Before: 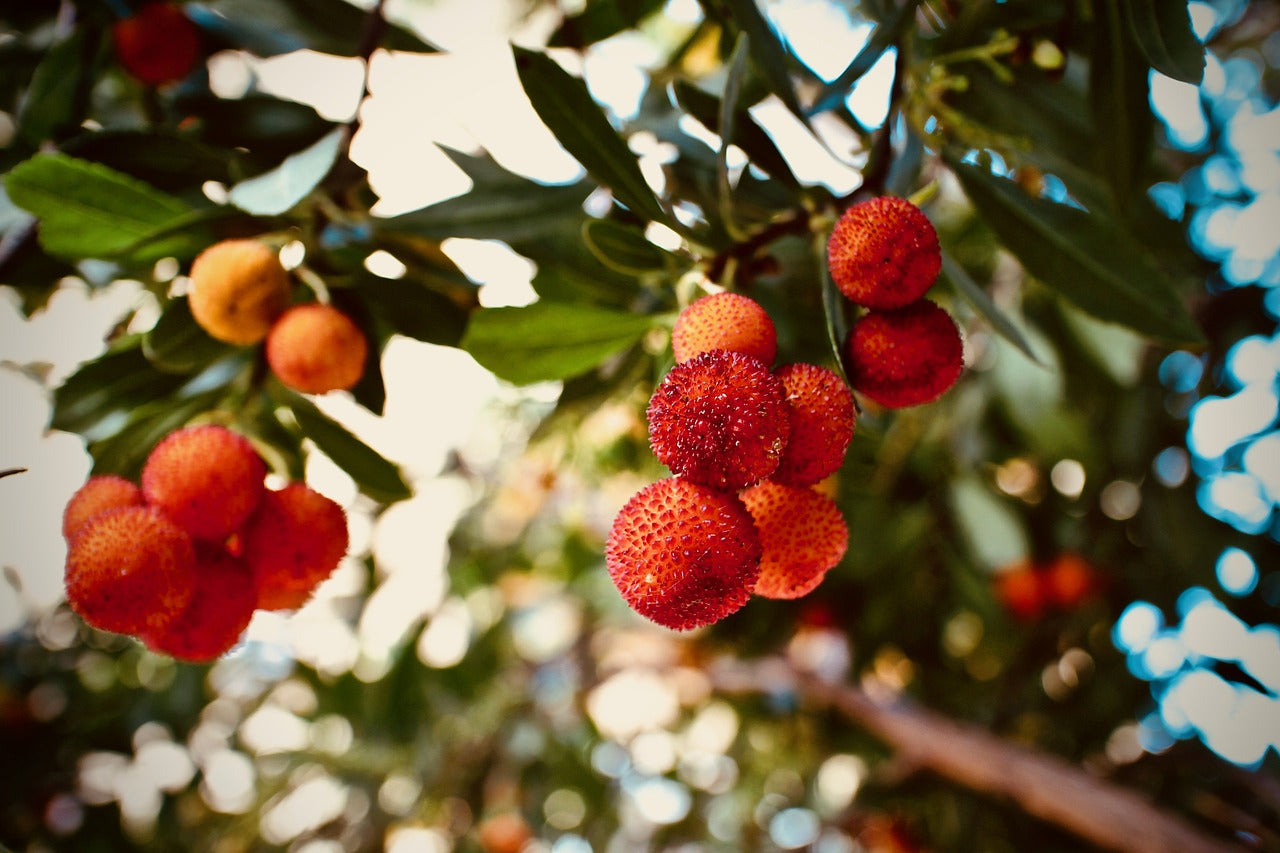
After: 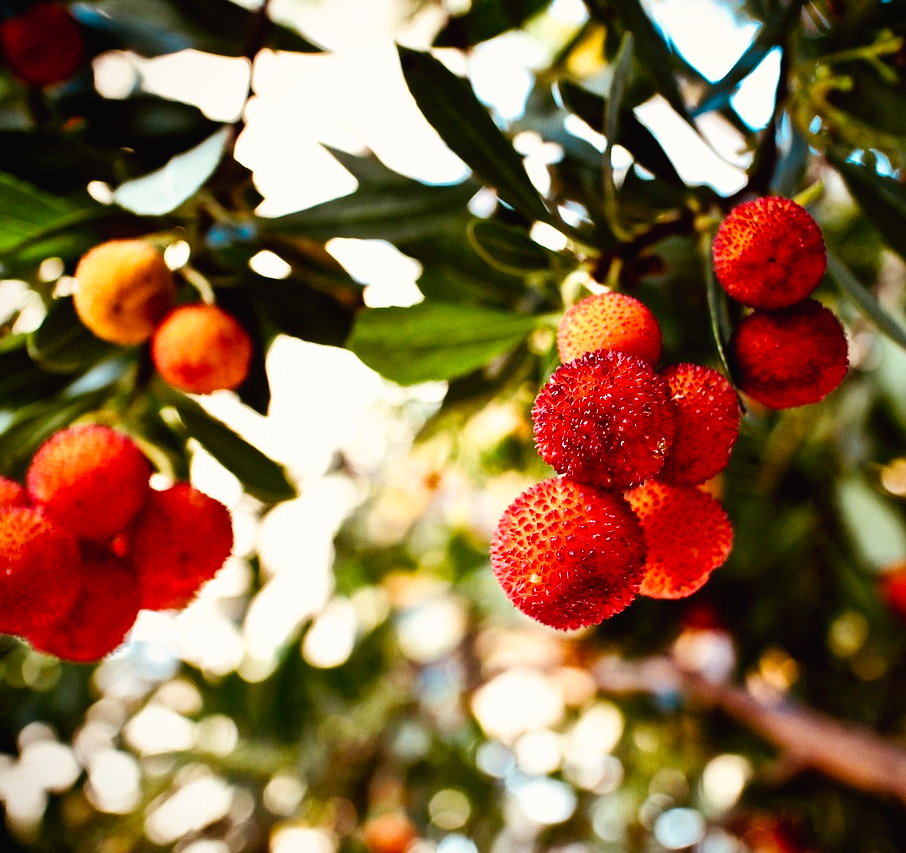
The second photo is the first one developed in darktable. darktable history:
crop and rotate: left 9.061%, right 20.142%
tone curve: curves: ch0 [(0, 0) (0.003, 0.016) (0.011, 0.016) (0.025, 0.016) (0.044, 0.017) (0.069, 0.026) (0.1, 0.044) (0.136, 0.074) (0.177, 0.121) (0.224, 0.183) (0.277, 0.248) (0.335, 0.326) (0.399, 0.413) (0.468, 0.511) (0.543, 0.612) (0.623, 0.717) (0.709, 0.818) (0.801, 0.911) (0.898, 0.979) (1, 1)], preserve colors none
